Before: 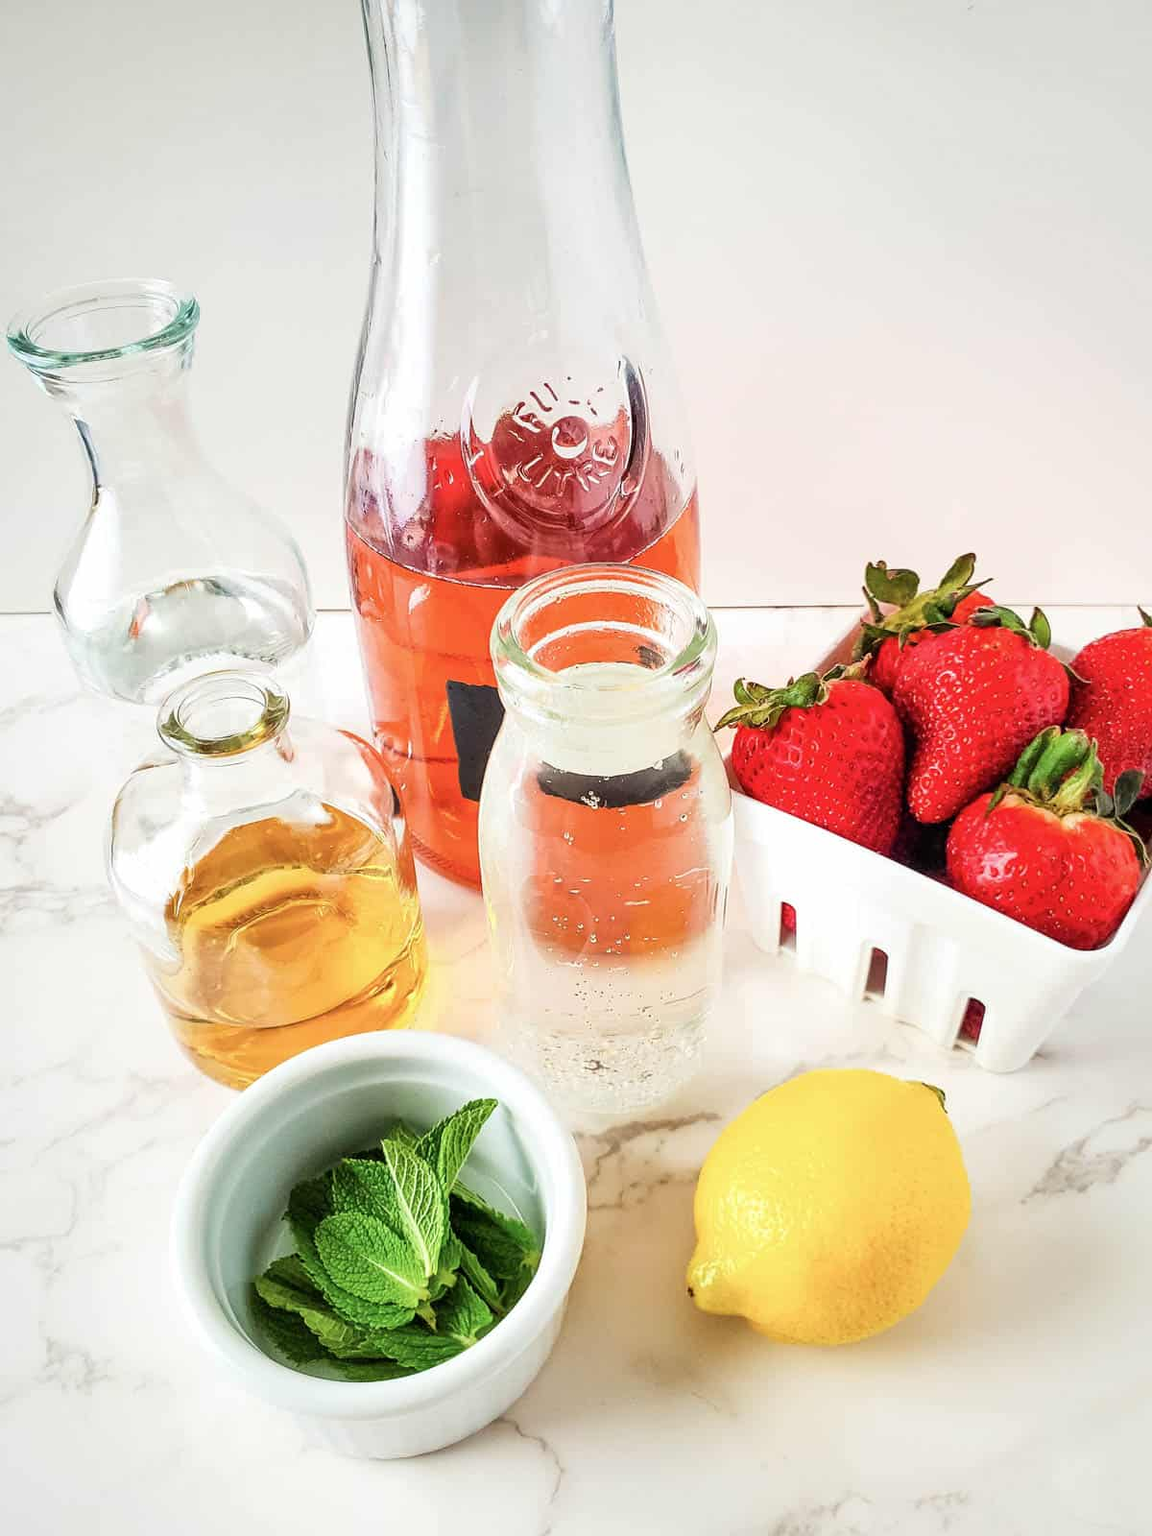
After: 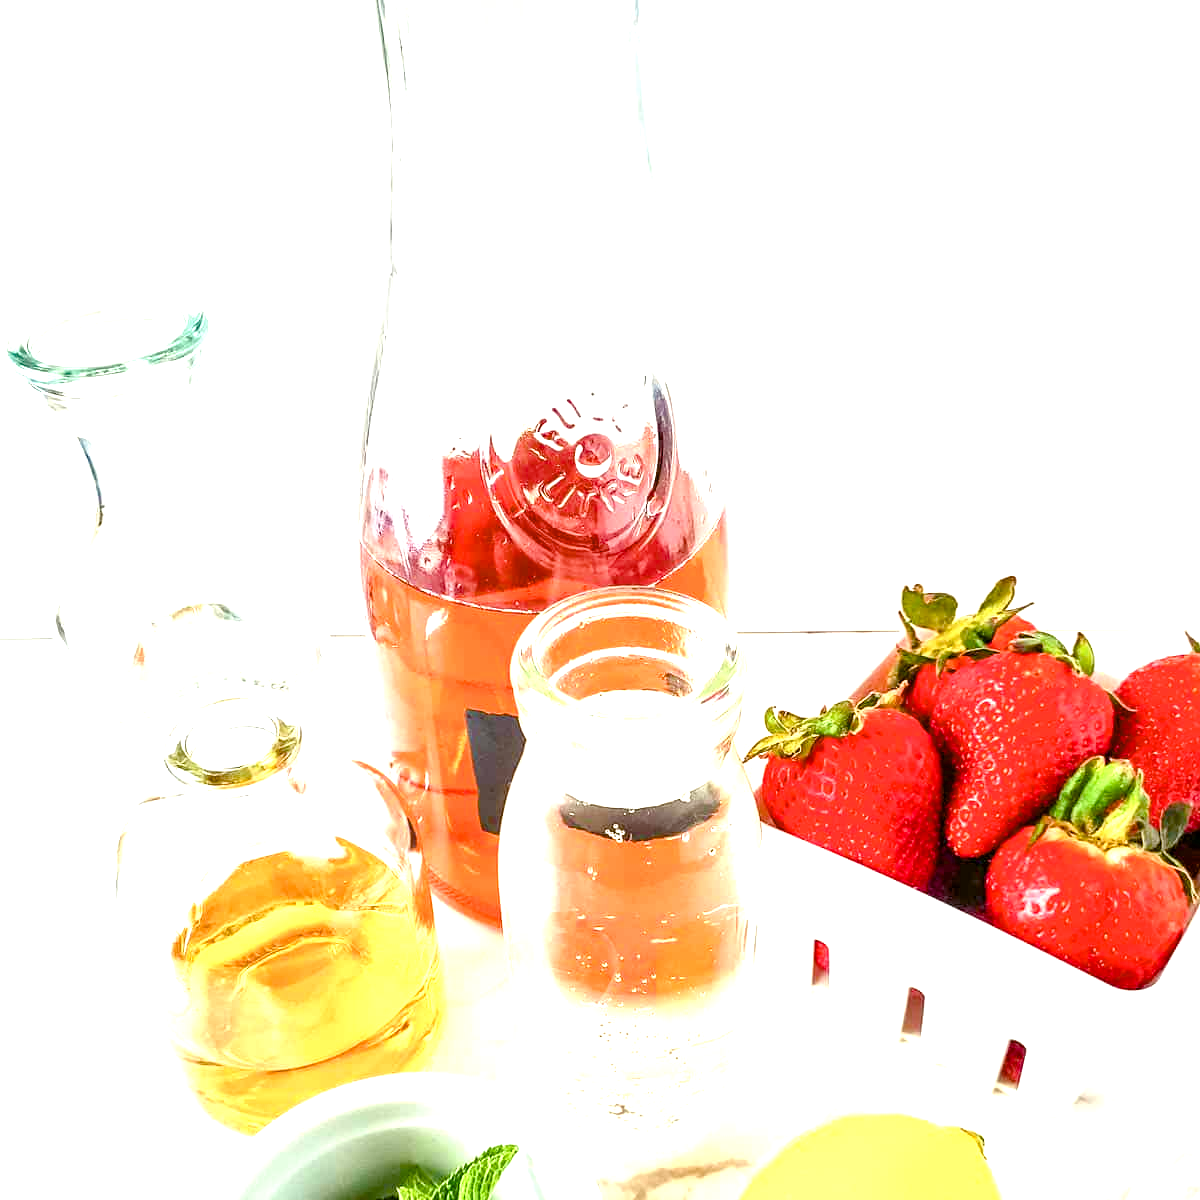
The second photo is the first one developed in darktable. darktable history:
color balance: lift [1.004, 1.002, 1.002, 0.998], gamma [1, 1.007, 1.002, 0.993], gain [1, 0.977, 1.013, 1.023], contrast -3.64%
color zones: curves: ch0 [(0.068, 0.464) (0.25, 0.5) (0.48, 0.508) (0.75, 0.536) (0.886, 0.476) (0.967, 0.456)]; ch1 [(0.066, 0.456) (0.25, 0.5) (0.616, 0.508) (0.746, 0.56) (0.934, 0.444)]
crop: bottom 24.967%
color balance rgb: shadows lift › chroma 1%, shadows lift › hue 240.84°, highlights gain › chroma 2%, highlights gain › hue 73.2°, global offset › luminance -0.5%, perceptual saturation grading › global saturation 20%, perceptual saturation grading › highlights -25%, perceptual saturation grading › shadows 50%, global vibrance 25.26%
exposure: black level correction 0, exposure 1.2 EV, compensate exposure bias true, compensate highlight preservation false
